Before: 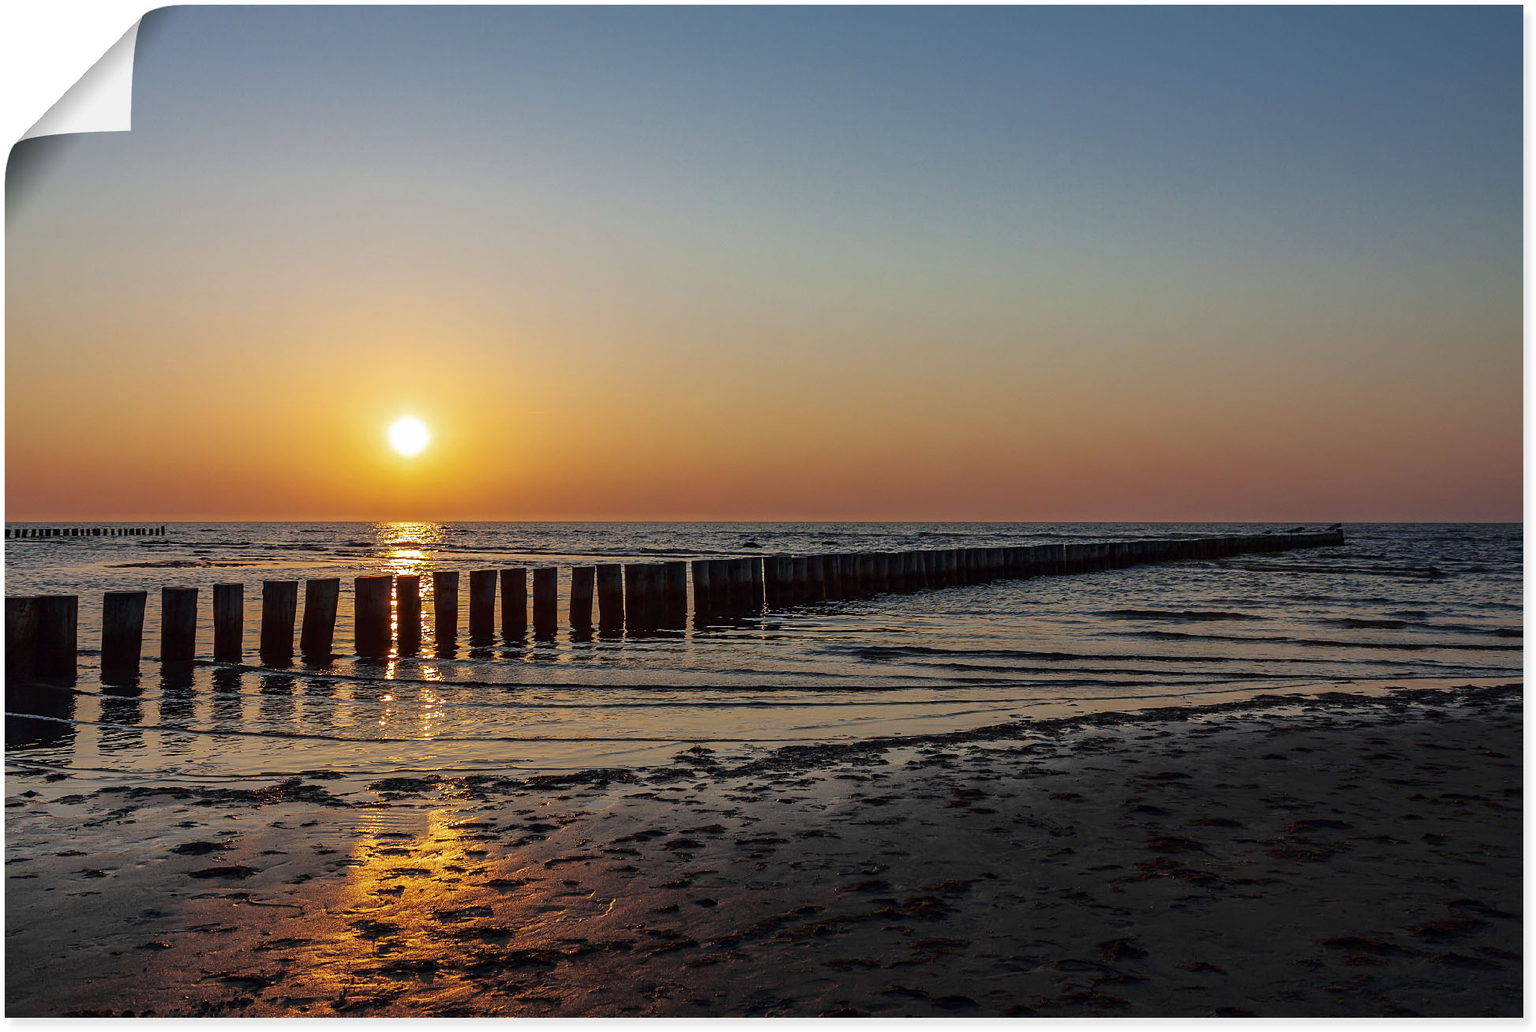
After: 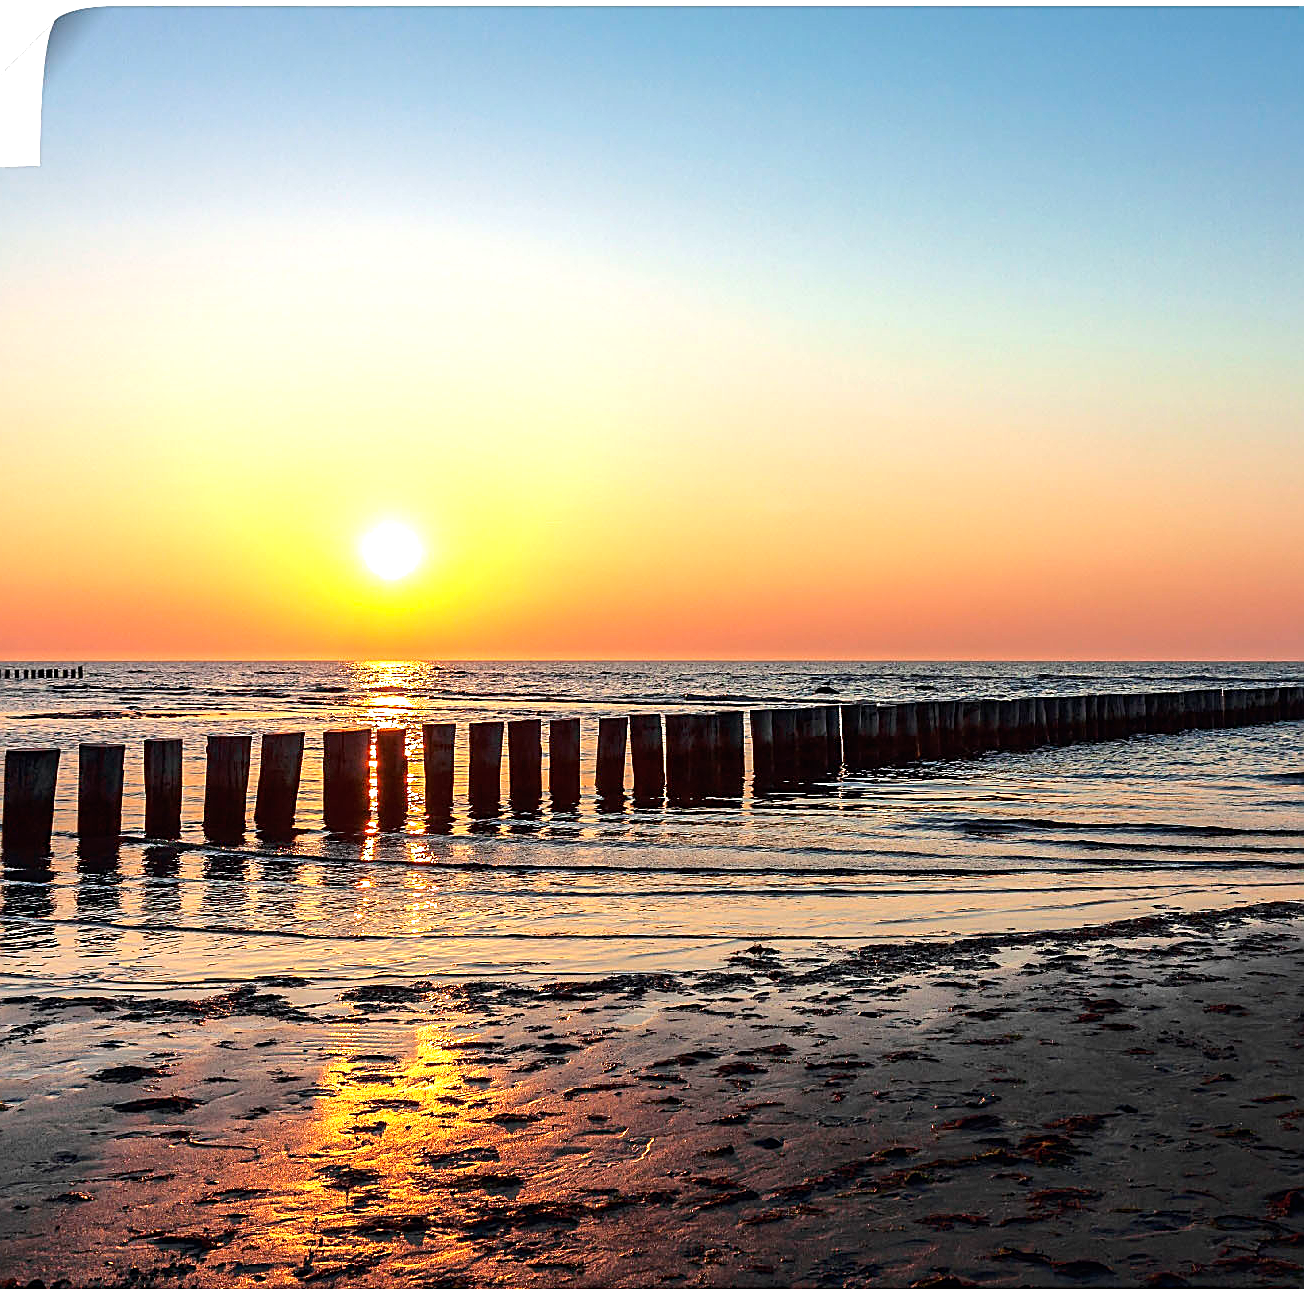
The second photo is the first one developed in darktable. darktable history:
crop and rotate: left 6.49%, right 26.458%
exposure: black level correction 0, exposure 1.199 EV, compensate highlight preservation false
sharpen: on, module defaults
